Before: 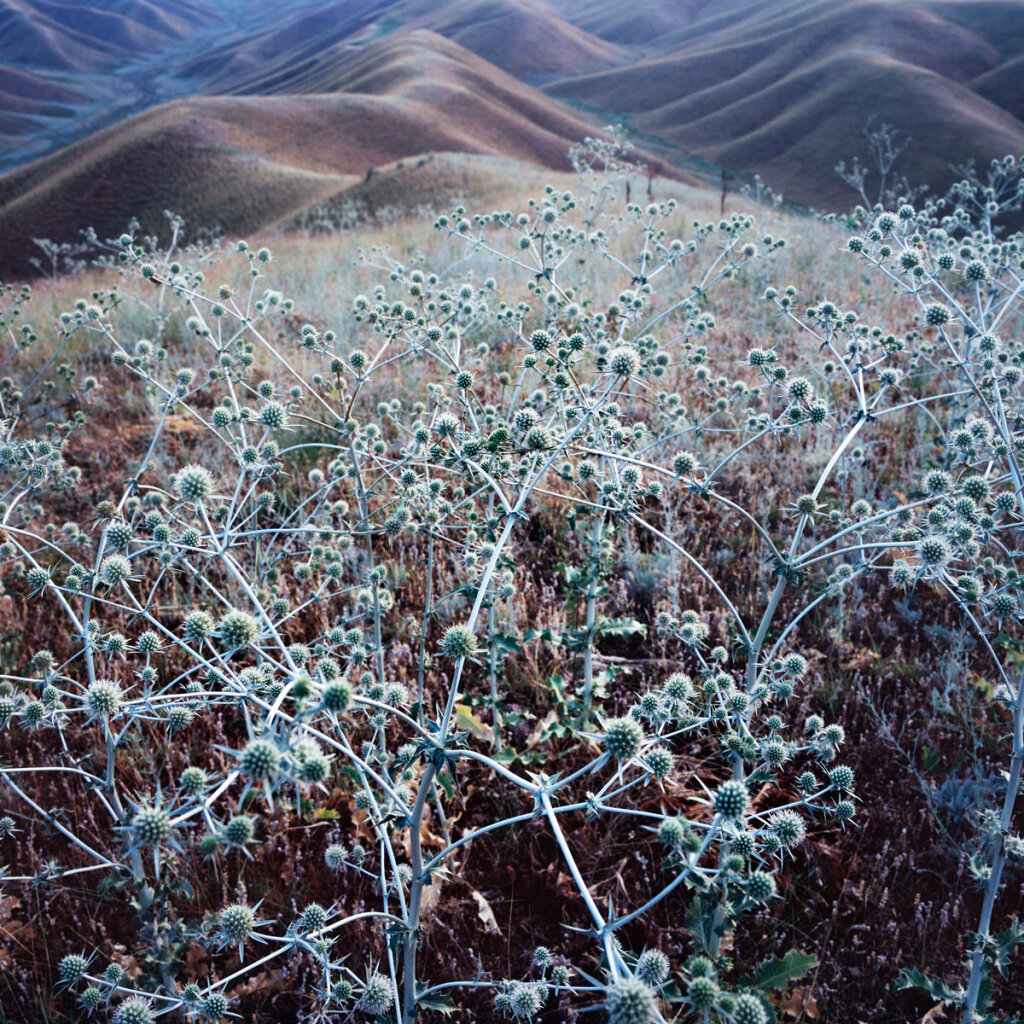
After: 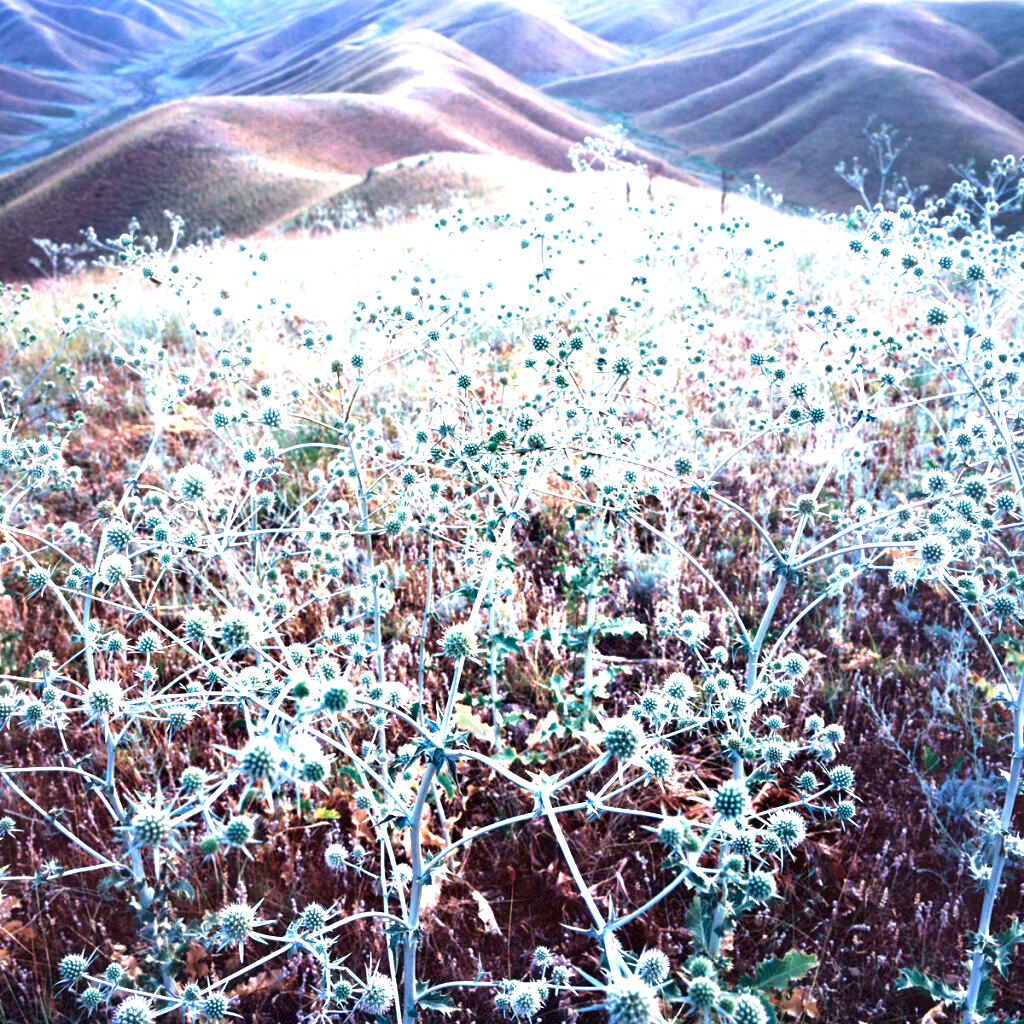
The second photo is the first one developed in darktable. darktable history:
velvia: strength 17%
exposure: black level correction 0.001, exposure 1.646 EV, compensate exposure bias true, compensate highlight preservation false
